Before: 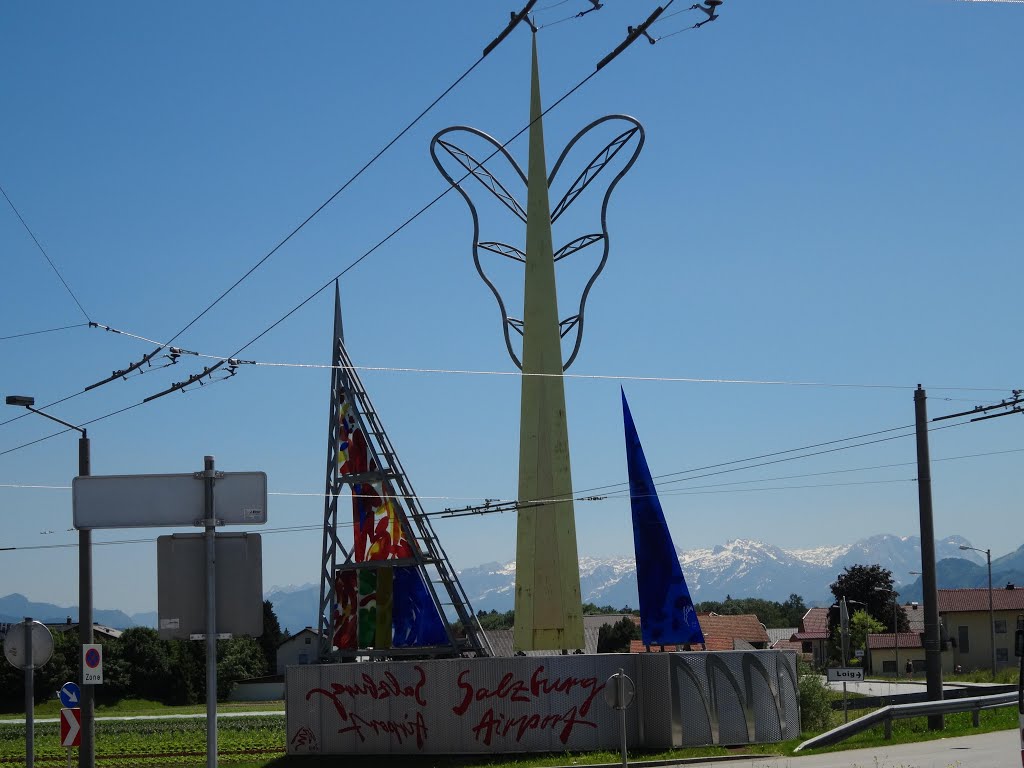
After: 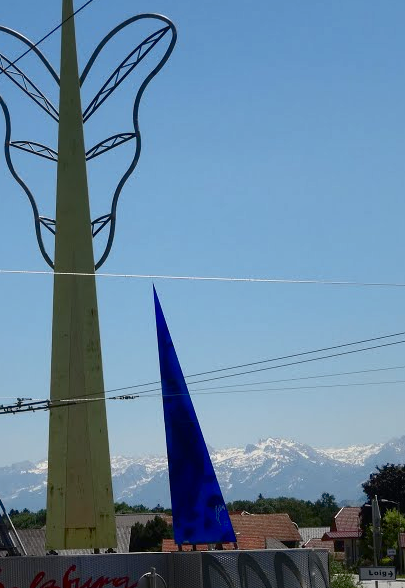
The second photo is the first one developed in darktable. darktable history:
crop: left 45.758%, top 13.17%, right 14.032%, bottom 9.868%
shadows and highlights: on, module defaults
contrast brightness saturation: contrast 0.28
